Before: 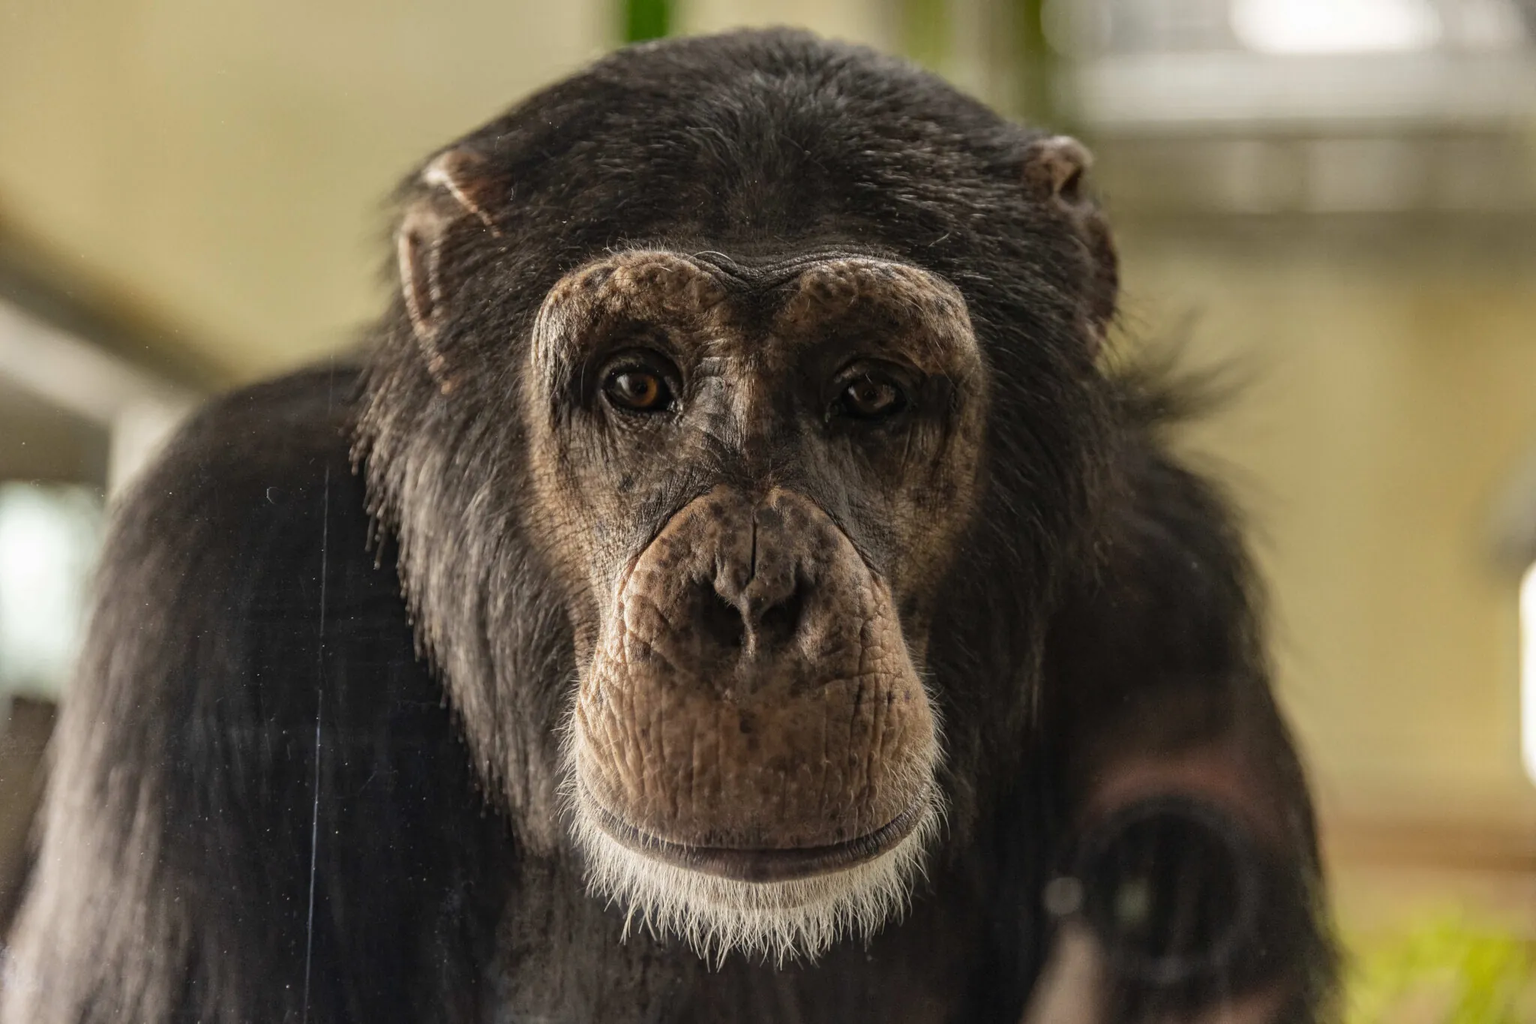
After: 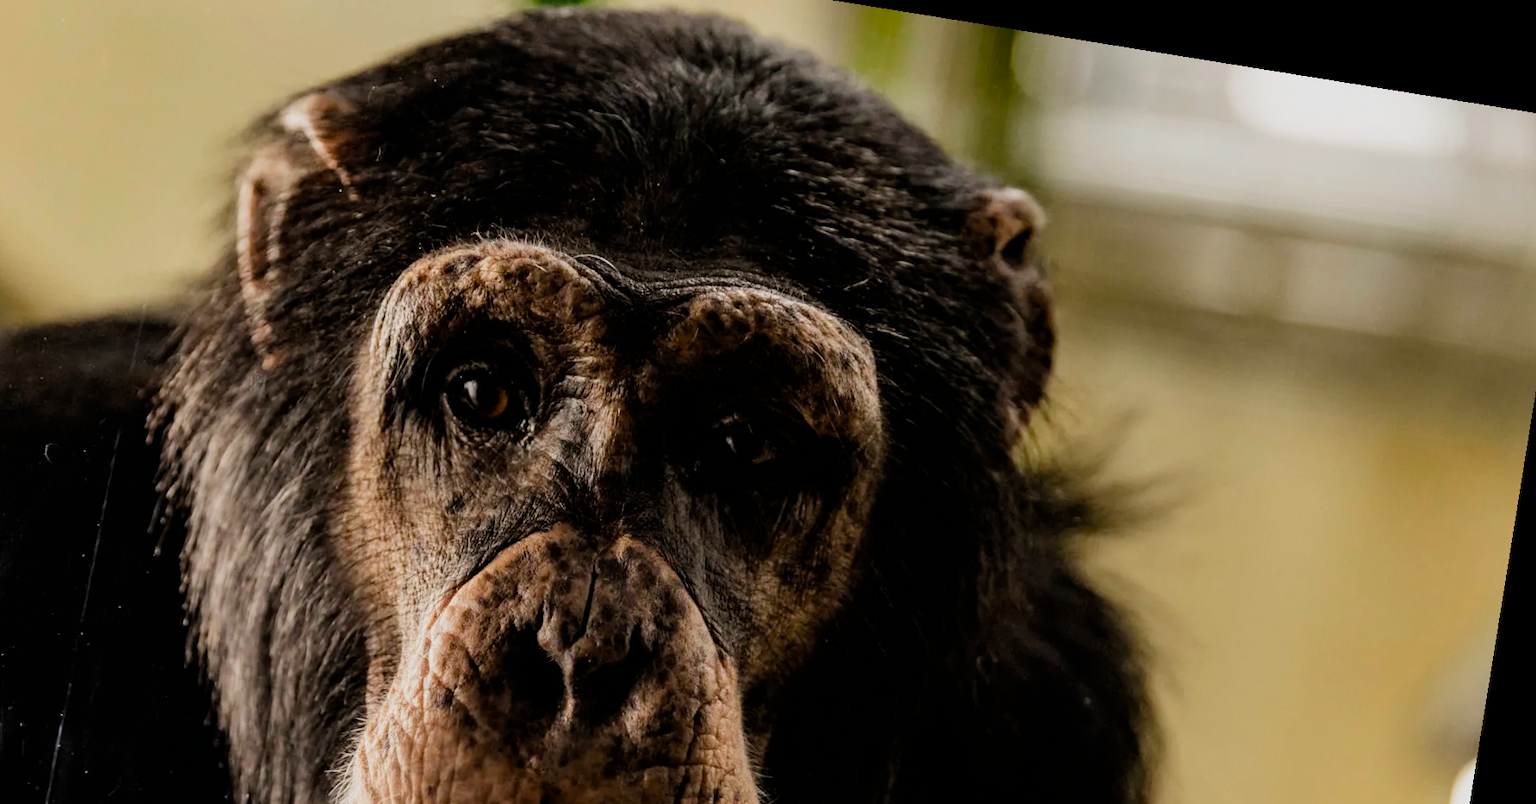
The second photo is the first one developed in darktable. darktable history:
crop: left 18.38%, top 11.092%, right 2.134%, bottom 33.217%
rotate and perspective: rotation 9.12°, automatic cropping off
color balance rgb: perceptual saturation grading › global saturation 20%, perceptual saturation grading › highlights -25%, perceptual saturation grading › shadows 25%
filmic rgb: black relative exposure -5 EV, hardness 2.88, contrast 1.3, highlights saturation mix -30%
haze removal: strength 0.02, distance 0.25, compatibility mode true, adaptive false
